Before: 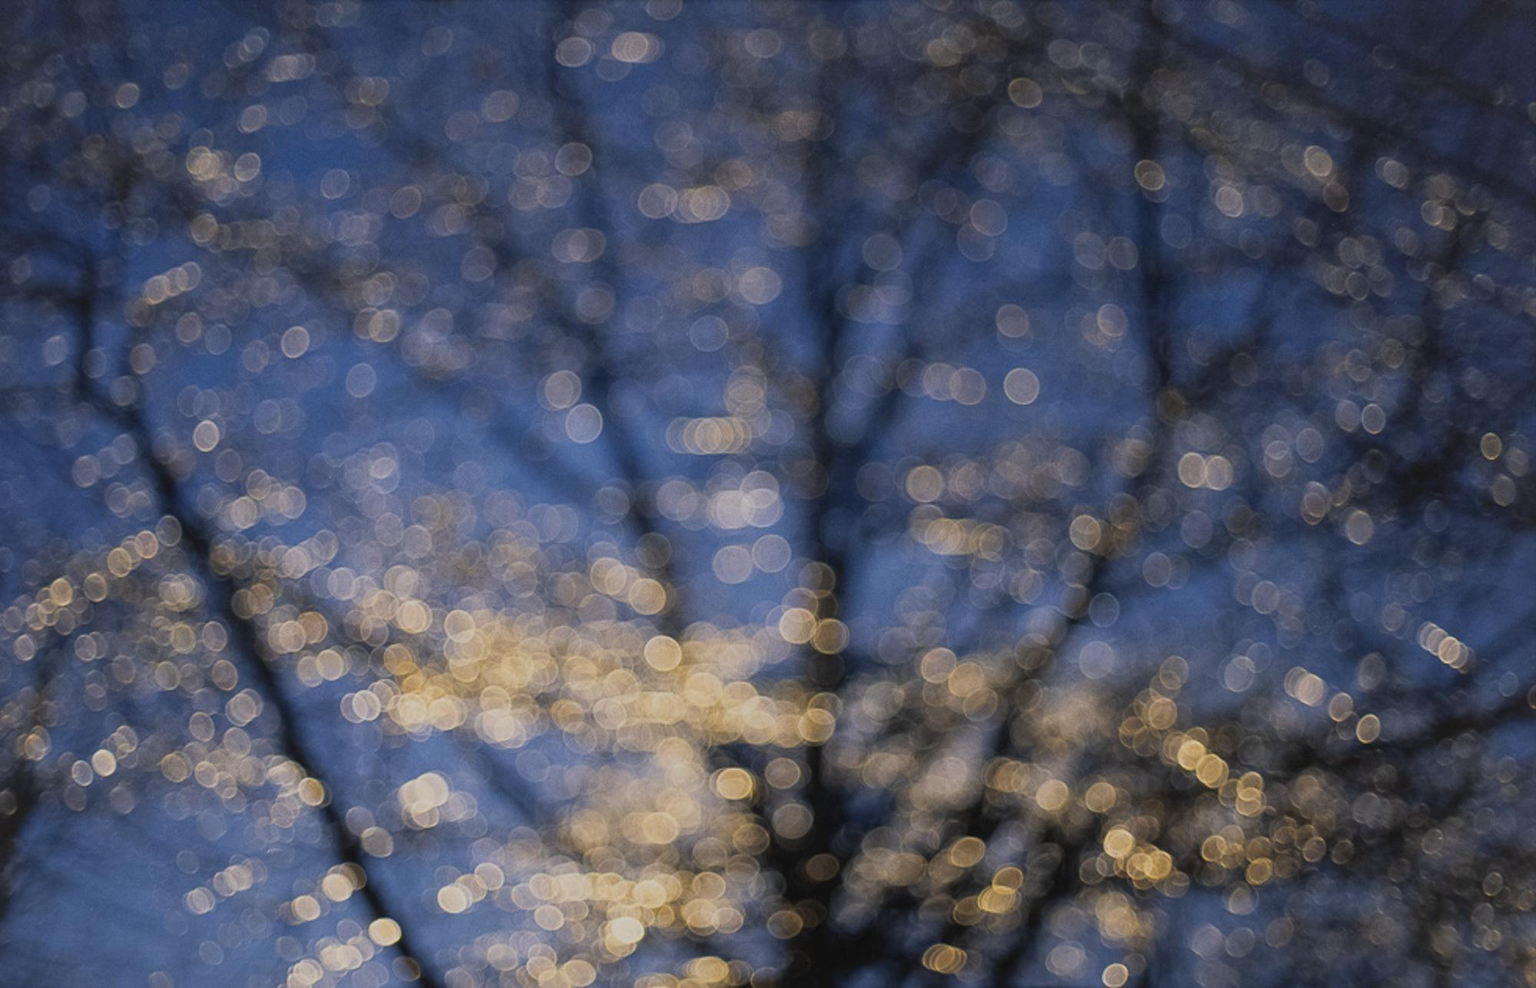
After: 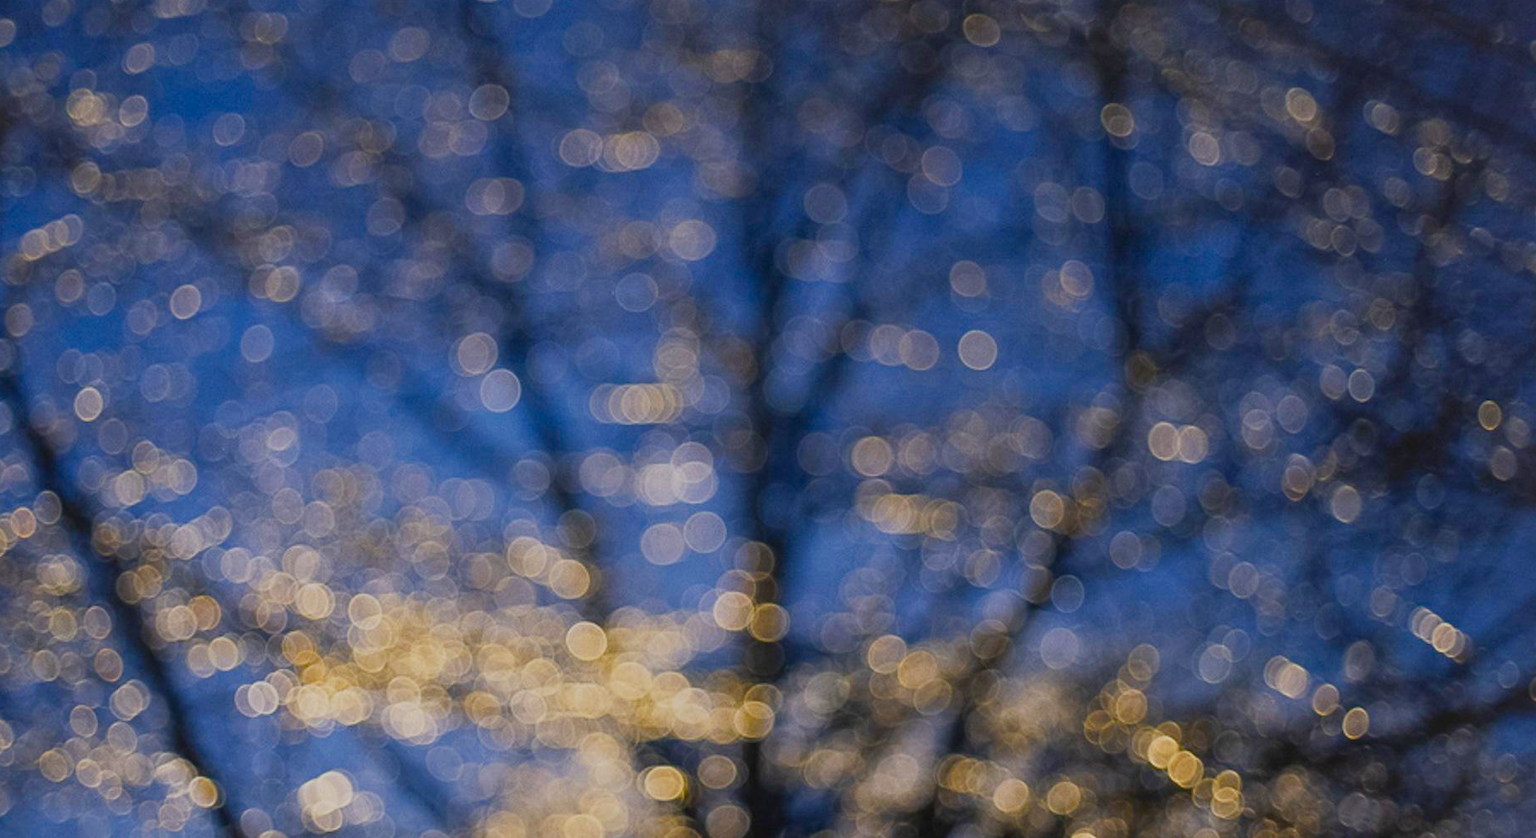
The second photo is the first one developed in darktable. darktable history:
color balance rgb: perceptual saturation grading › global saturation 35%, perceptual saturation grading › highlights -25%, perceptual saturation grading › shadows 50%
crop: left 8.155%, top 6.611%, bottom 15.385%
